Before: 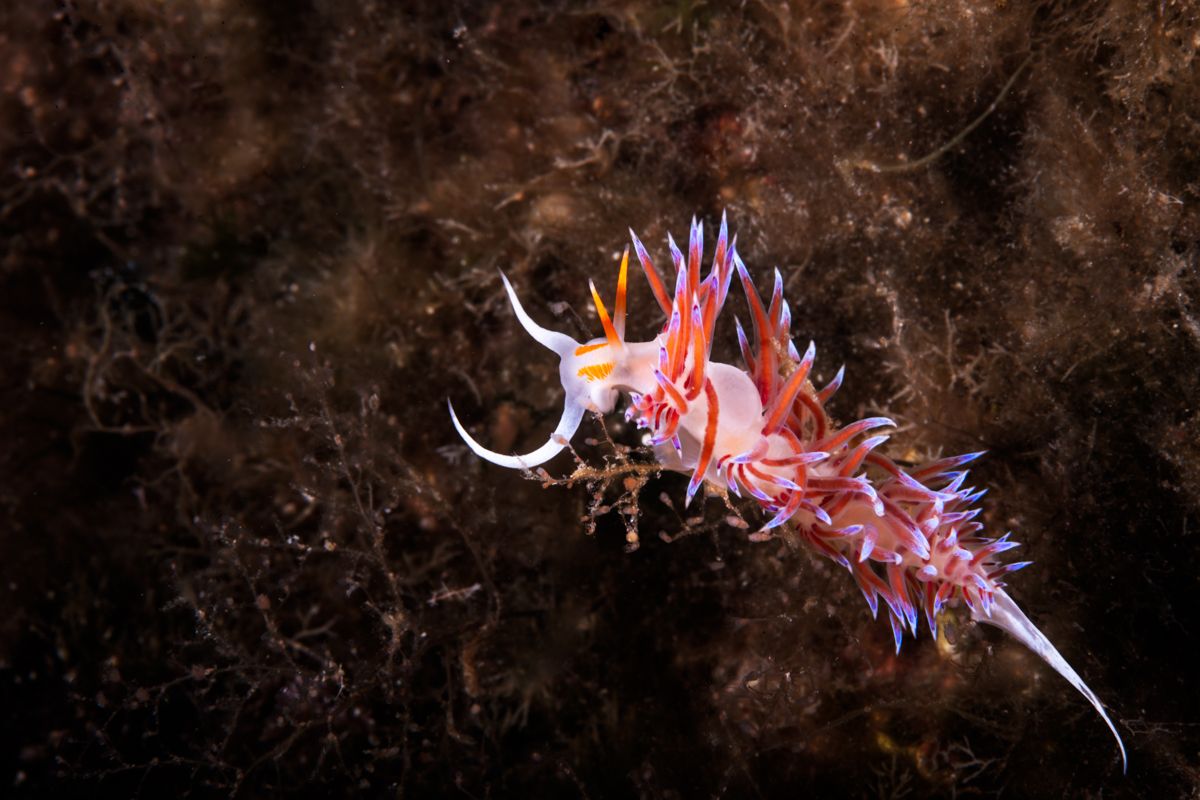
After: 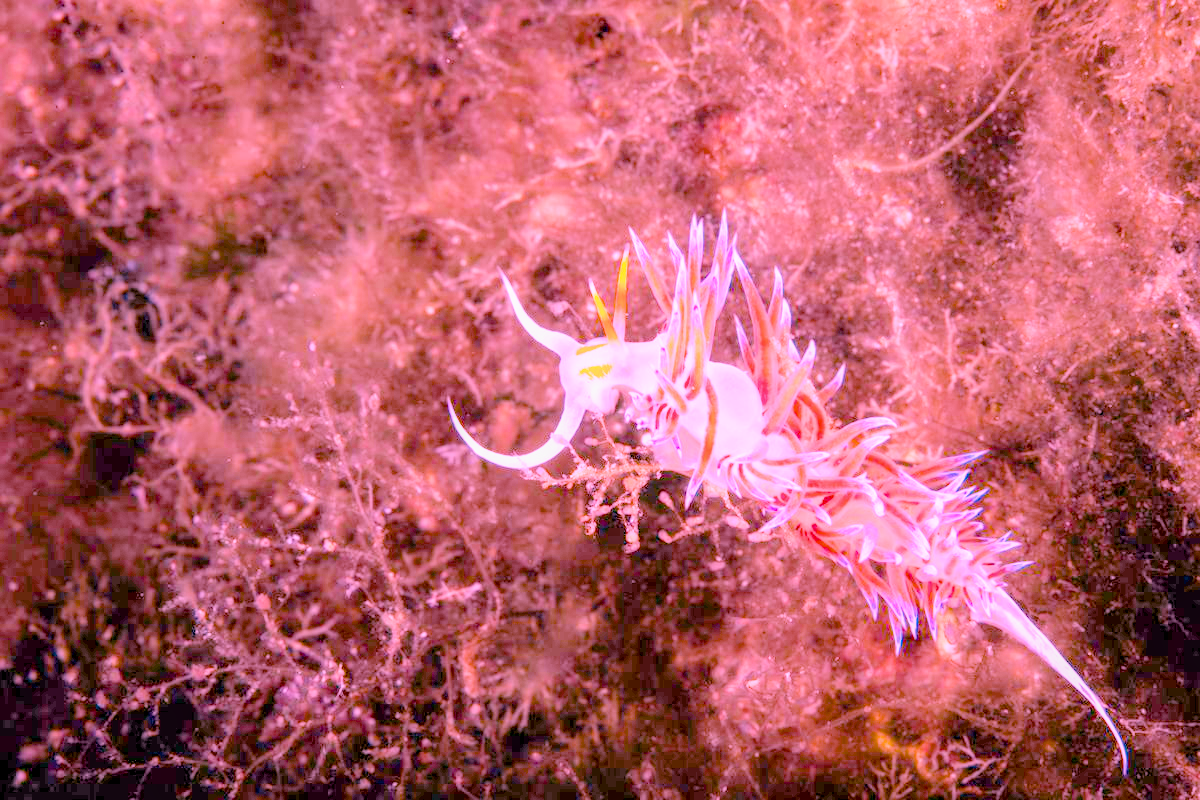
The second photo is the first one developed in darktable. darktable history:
highlight reconstruction: iterations 1, diameter of reconstruction 64 px
local contrast: on, module defaults
color balance rgb: perceptual saturation grading › global saturation 25%, global vibrance 10%
tone equalizer: on, module defaults
white balance: red 2.081, blue 1.774
filmic rgb: black relative exposure -8.42 EV, white relative exposure 4.68 EV, hardness 3.82, color science v6 (2022)
exposure: black level correction -0.001, exposure 0.9 EV, compensate exposure bias true, compensate highlight preservation false
